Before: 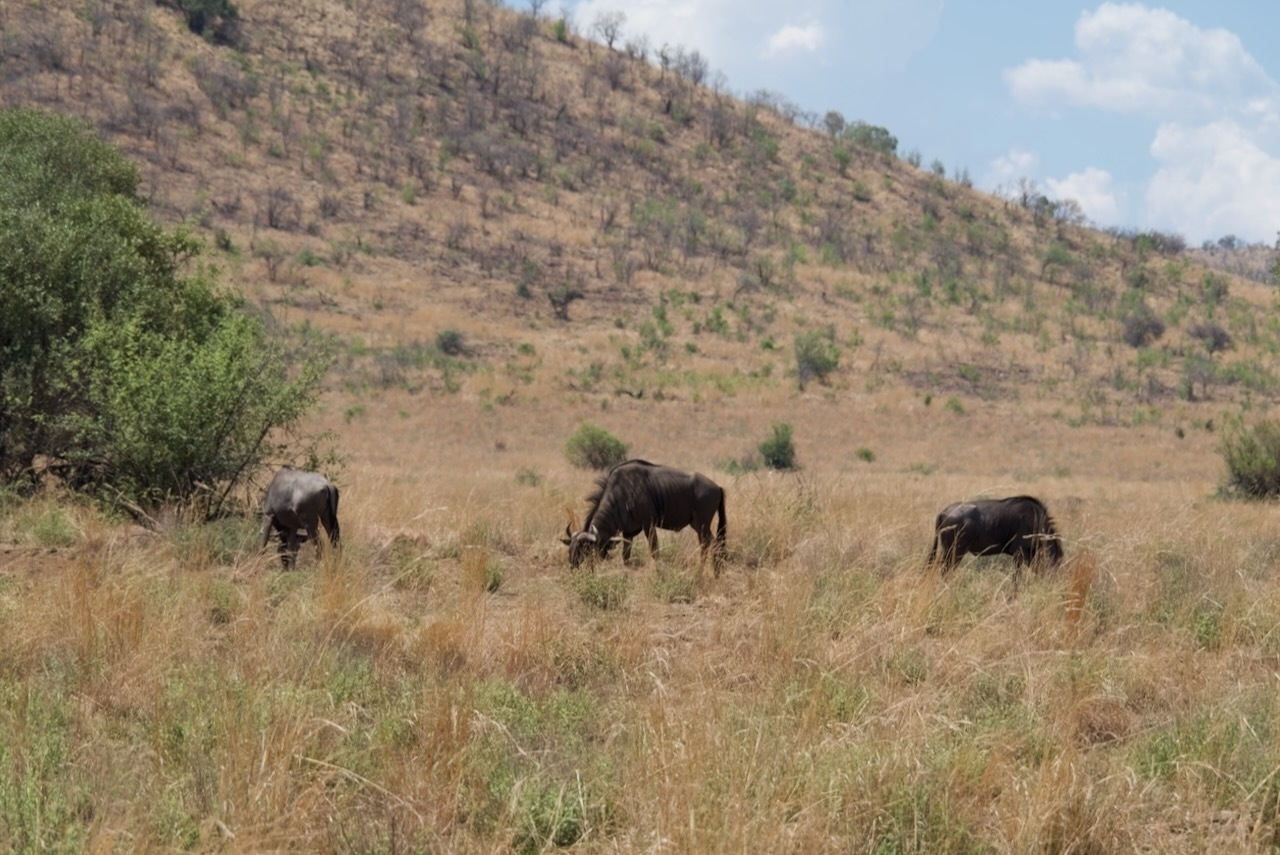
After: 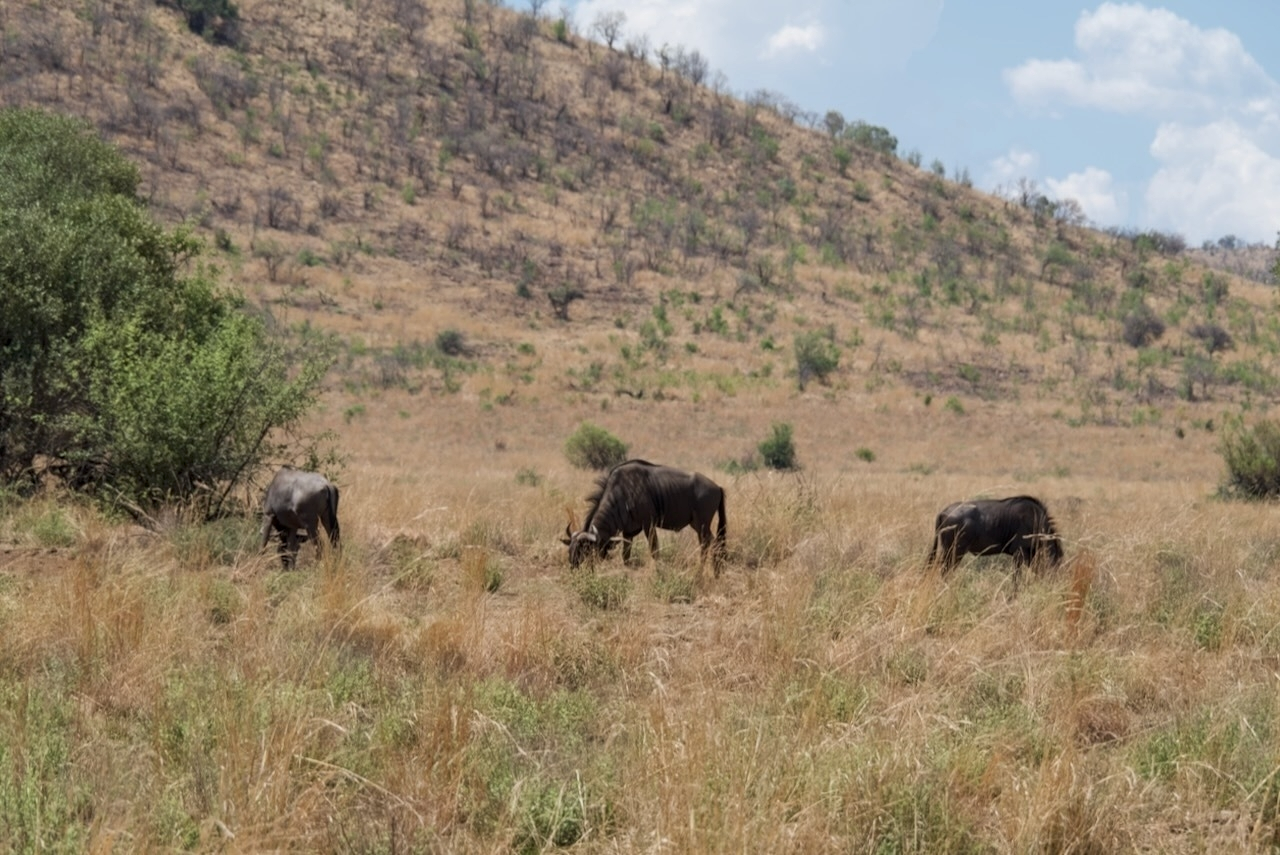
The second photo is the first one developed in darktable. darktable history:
local contrast: detail 117%
tone equalizer: edges refinement/feathering 500, mask exposure compensation -1.57 EV, preserve details no
